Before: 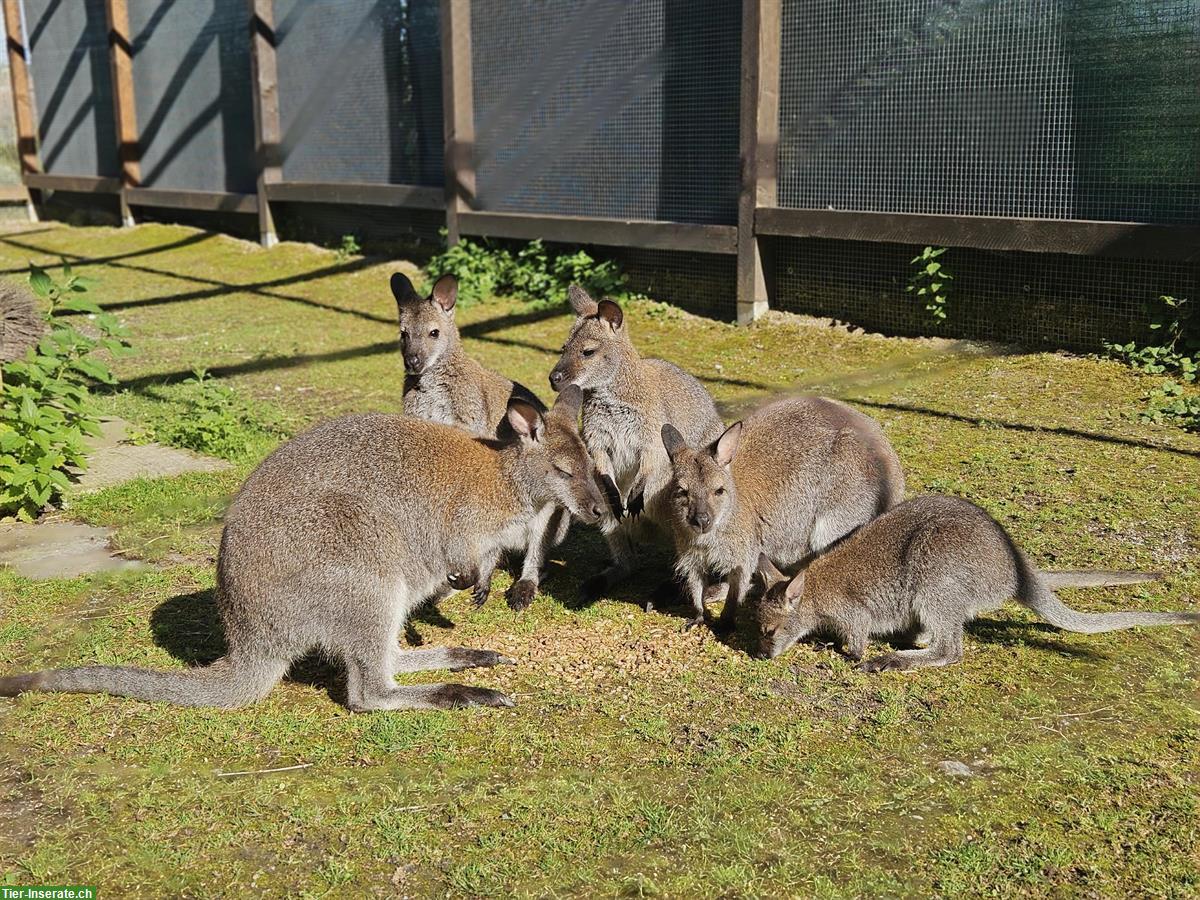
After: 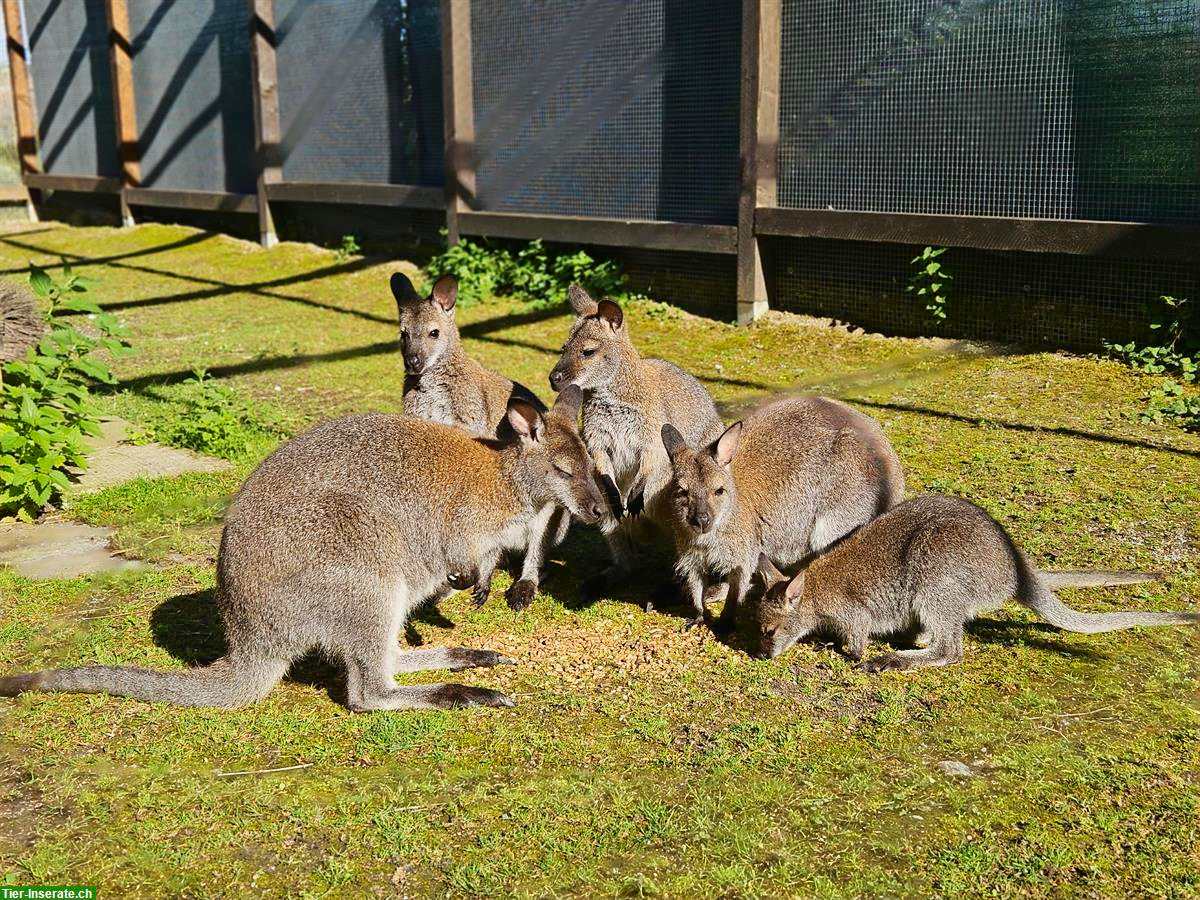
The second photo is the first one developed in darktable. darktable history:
contrast brightness saturation: contrast 0.171, saturation 0.302
